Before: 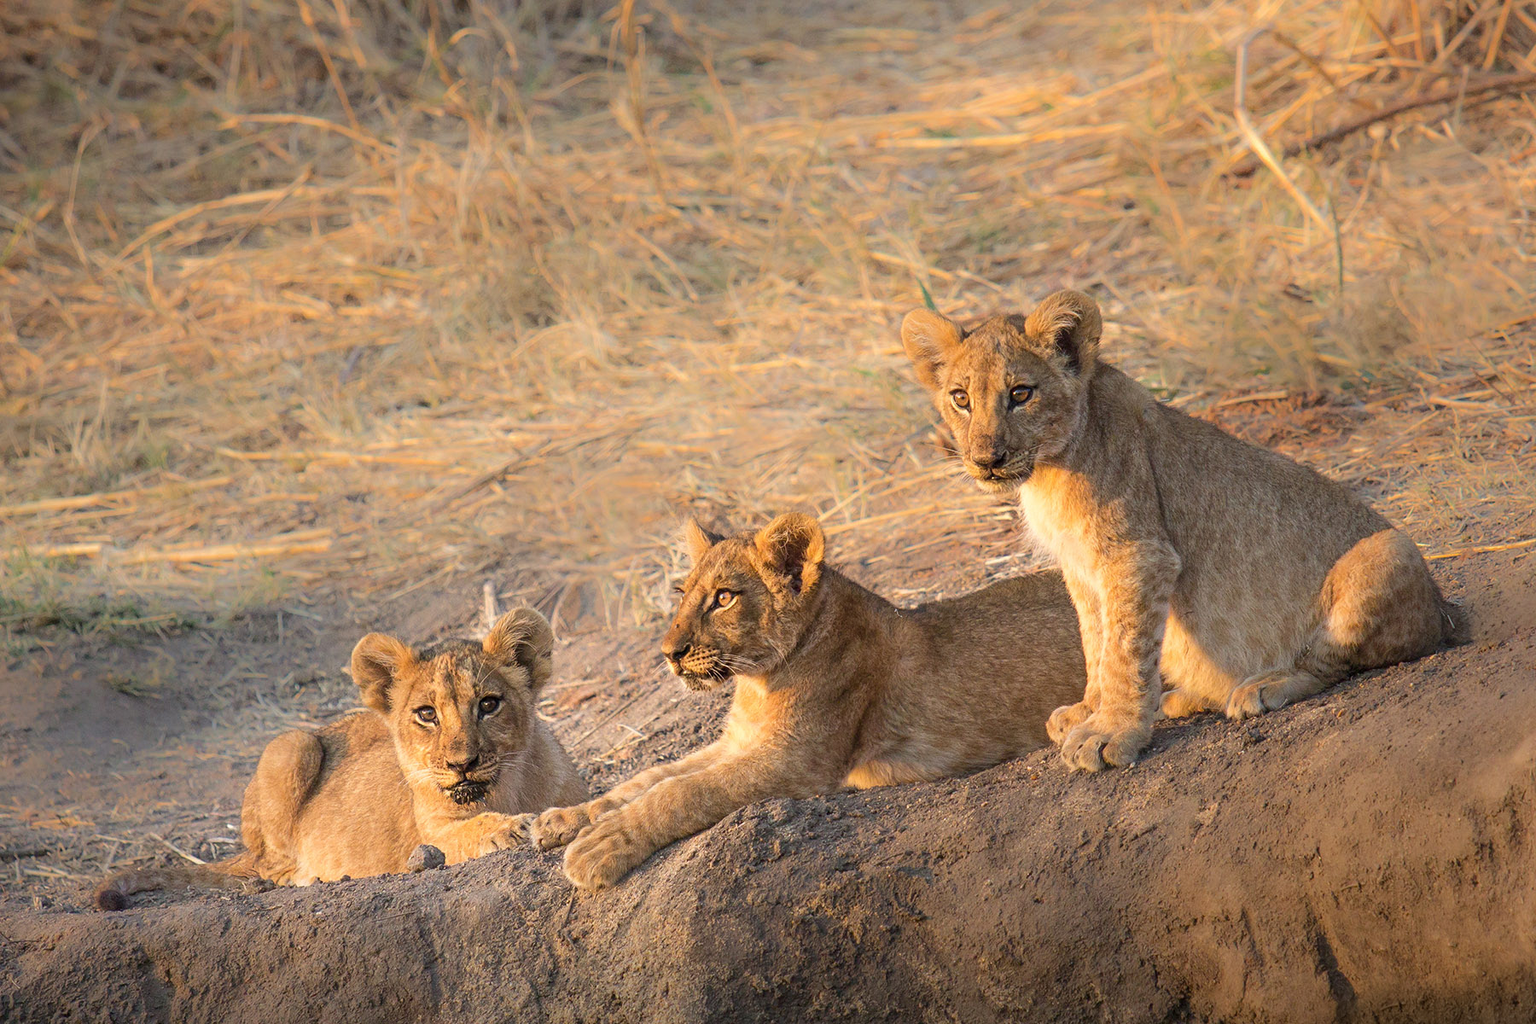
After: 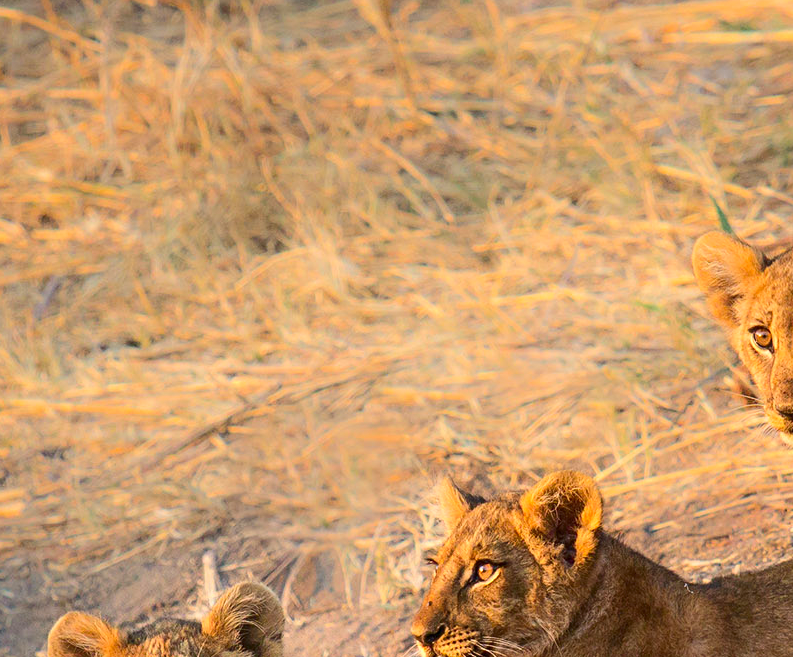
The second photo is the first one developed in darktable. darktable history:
crop: left 20.248%, top 10.86%, right 35.675%, bottom 34.321%
contrast brightness saturation: contrast 0.18, saturation 0.3
